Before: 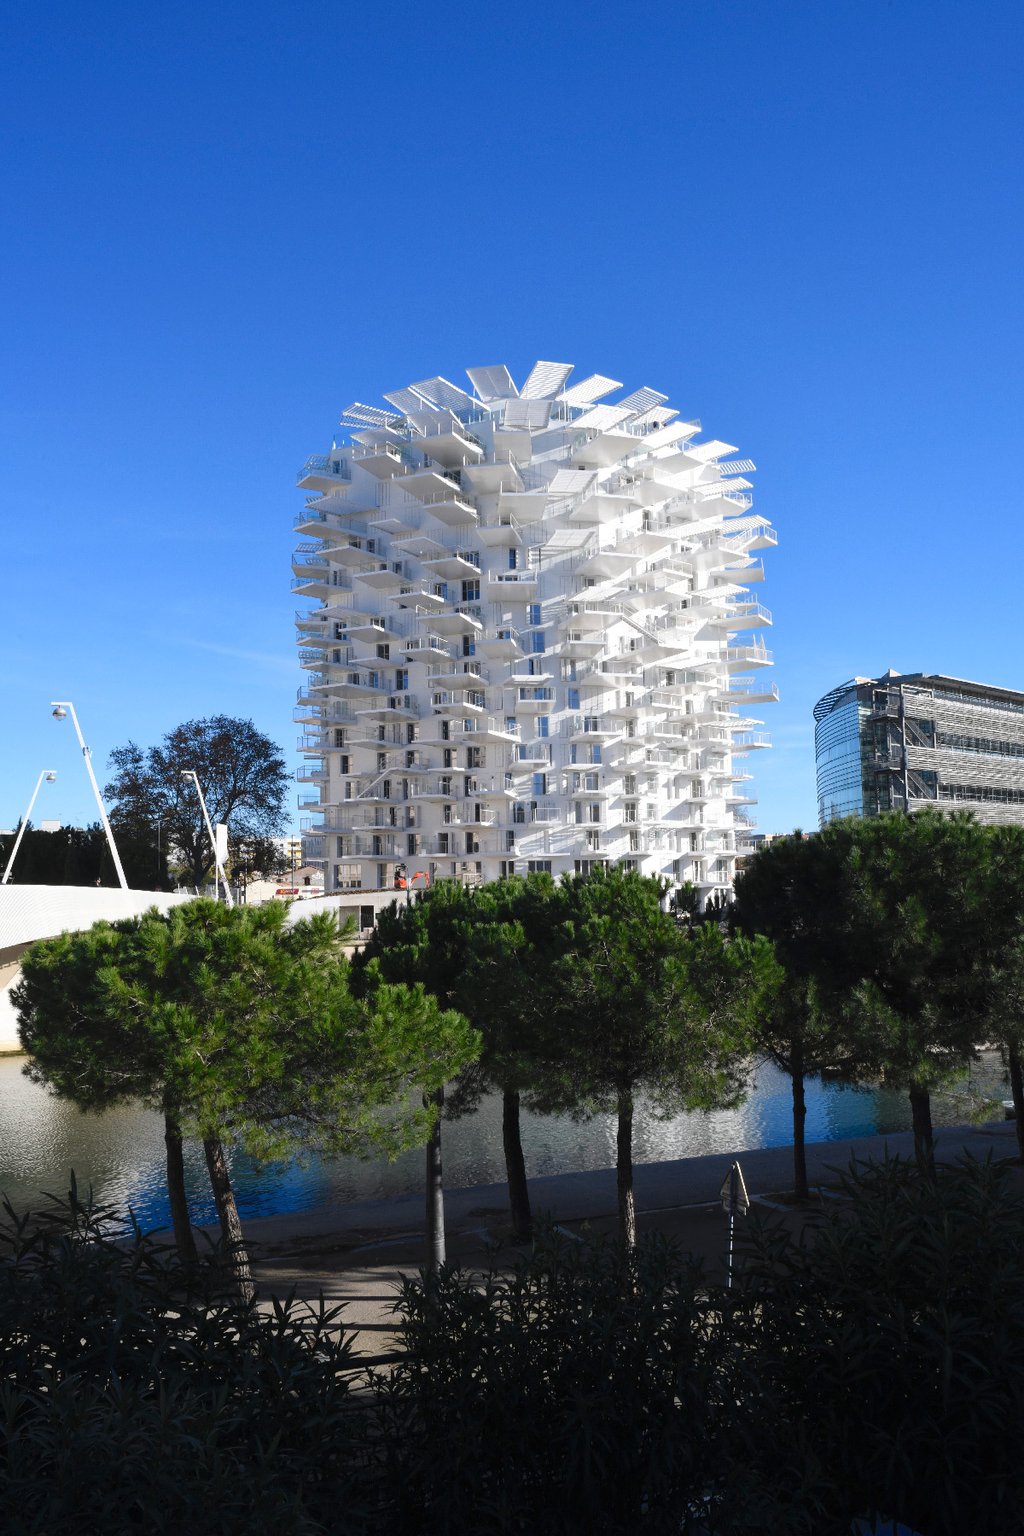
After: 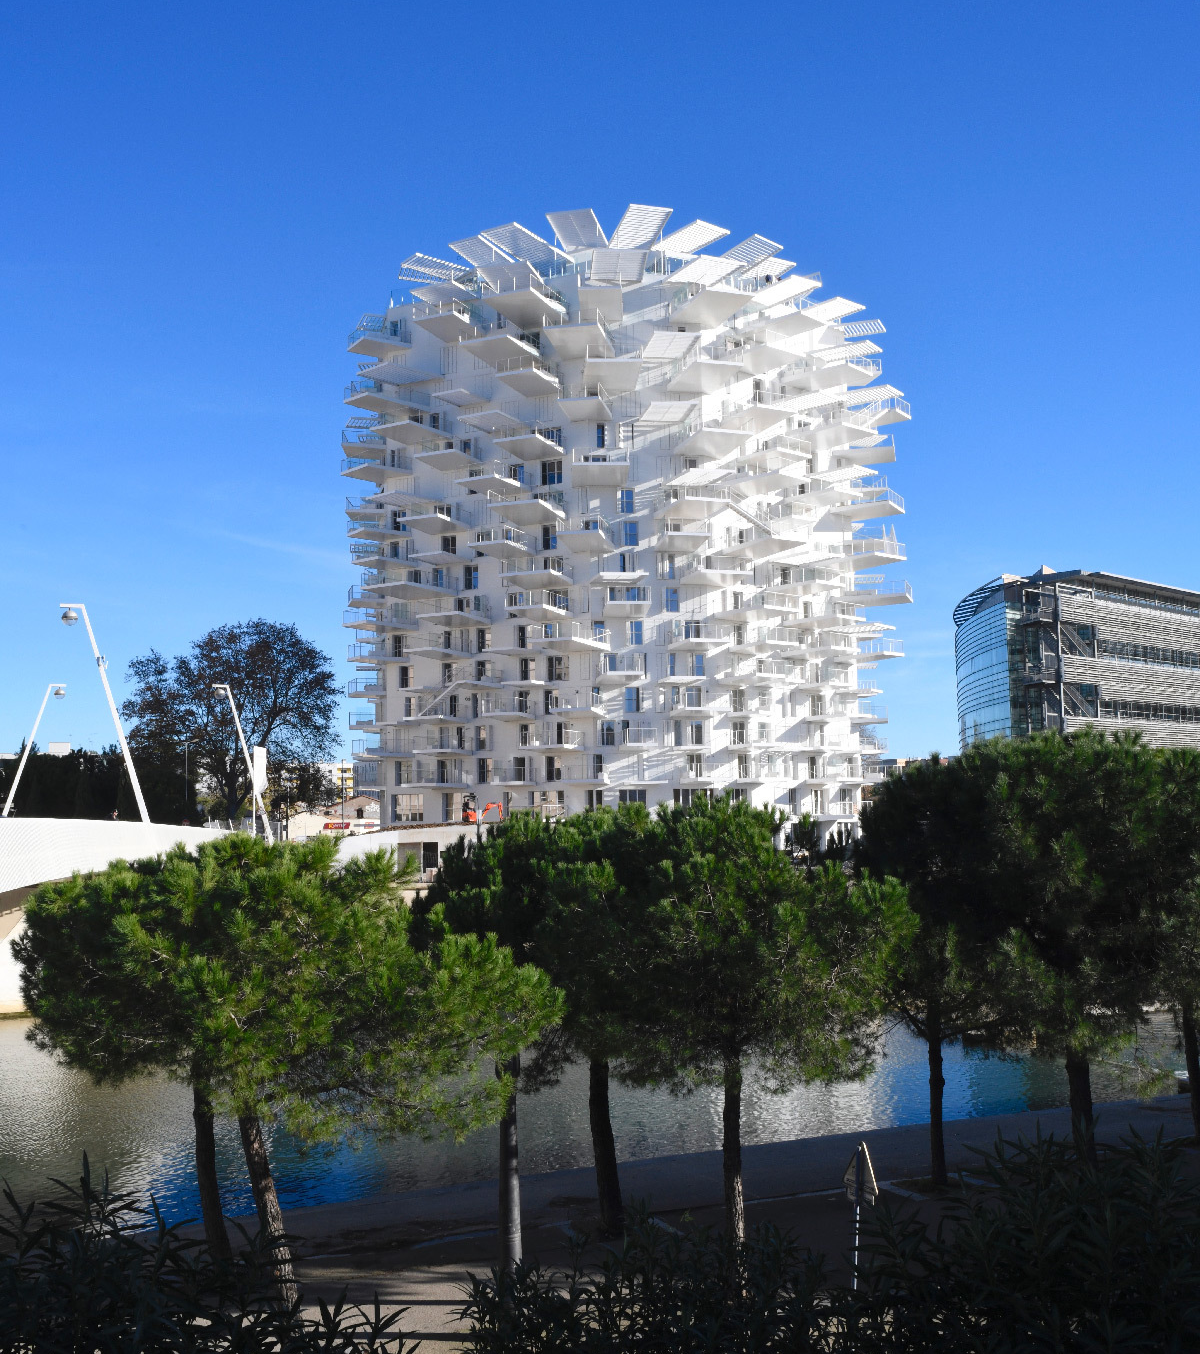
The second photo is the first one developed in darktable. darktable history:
crop and rotate: top 12.18%, bottom 12.55%
